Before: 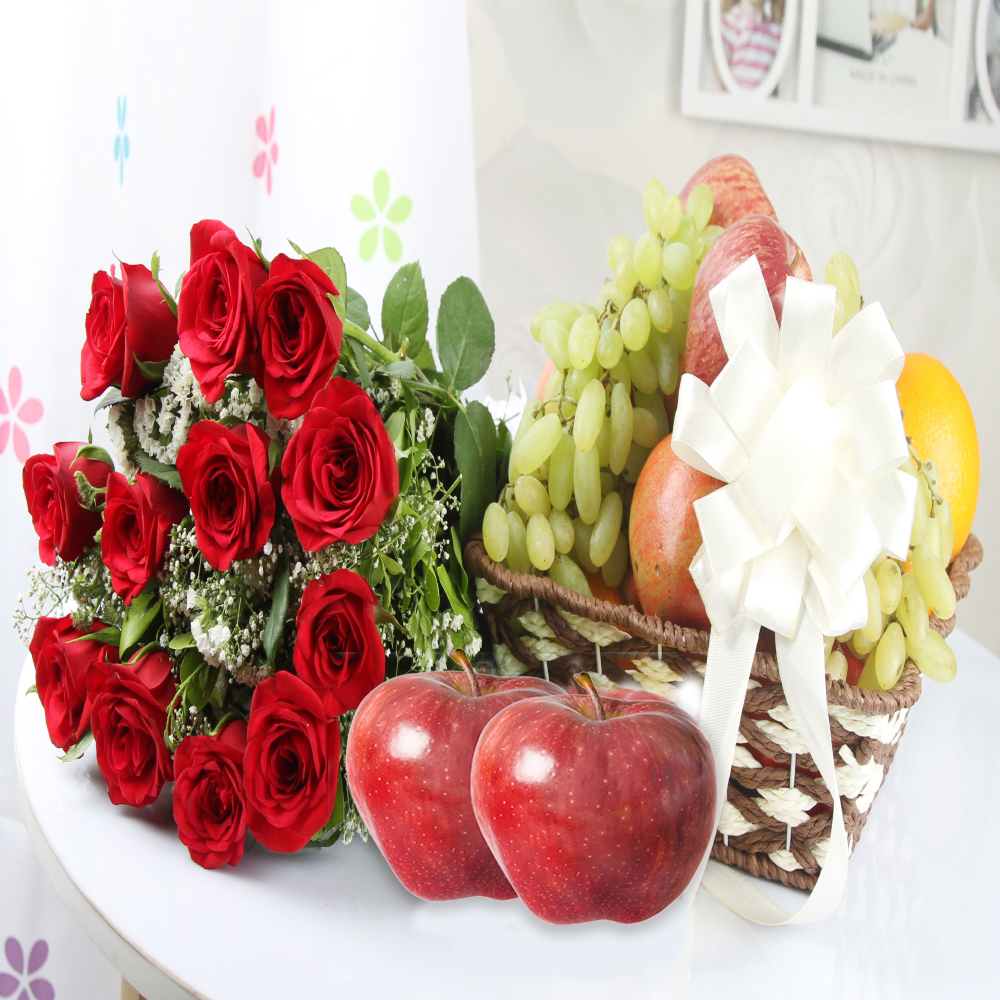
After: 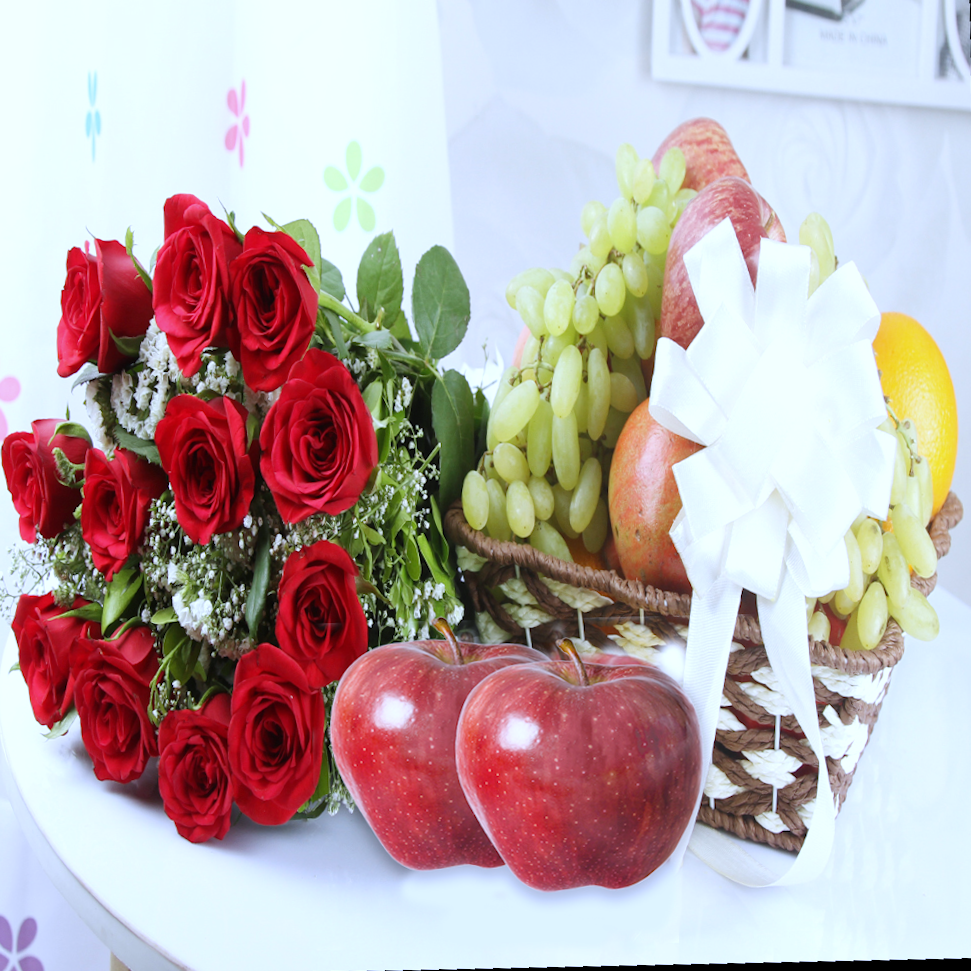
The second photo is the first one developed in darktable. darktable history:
white balance: red 0.948, green 1.02, blue 1.176
rotate and perspective: rotation -3.18°, automatic cropping off
crop and rotate: angle -1.96°, left 3.097%, top 4.154%, right 1.586%, bottom 0.529%
